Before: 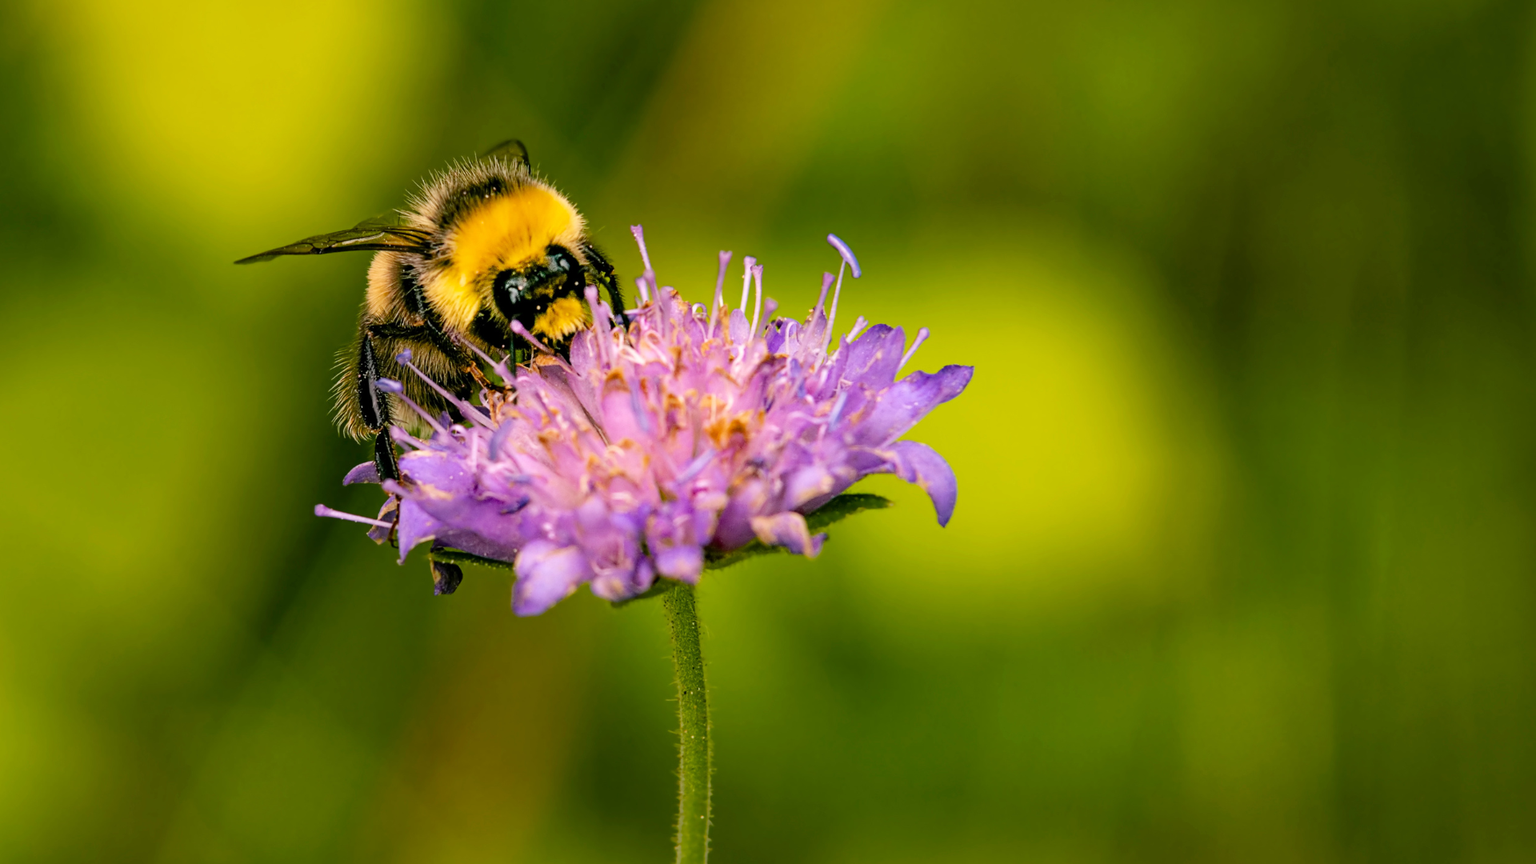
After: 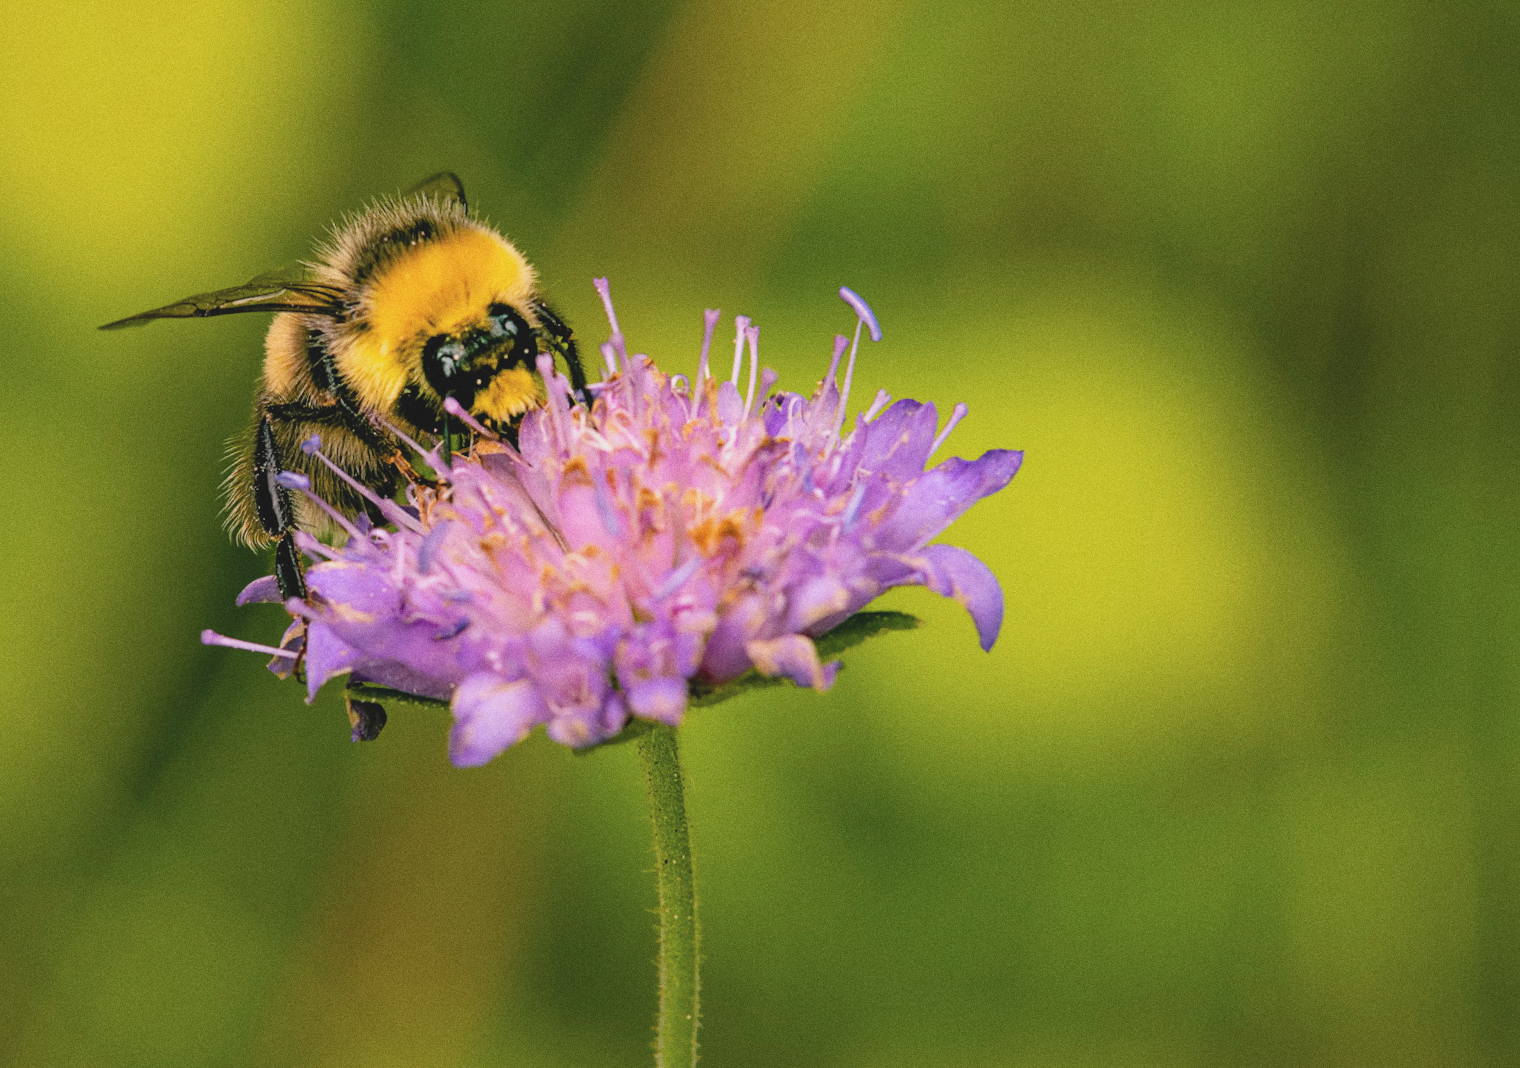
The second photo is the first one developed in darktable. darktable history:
crop and rotate: left 9.597%, right 10.195%
rotate and perspective: rotation -0.45°, automatic cropping original format, crop left 0.008, crop right 0.992, crop top 0.012, crop bottom 0.988
contrast brightness saturation: contrast -0.15, brightness 0.05, saturation -0.12
grain: on, module defaults
